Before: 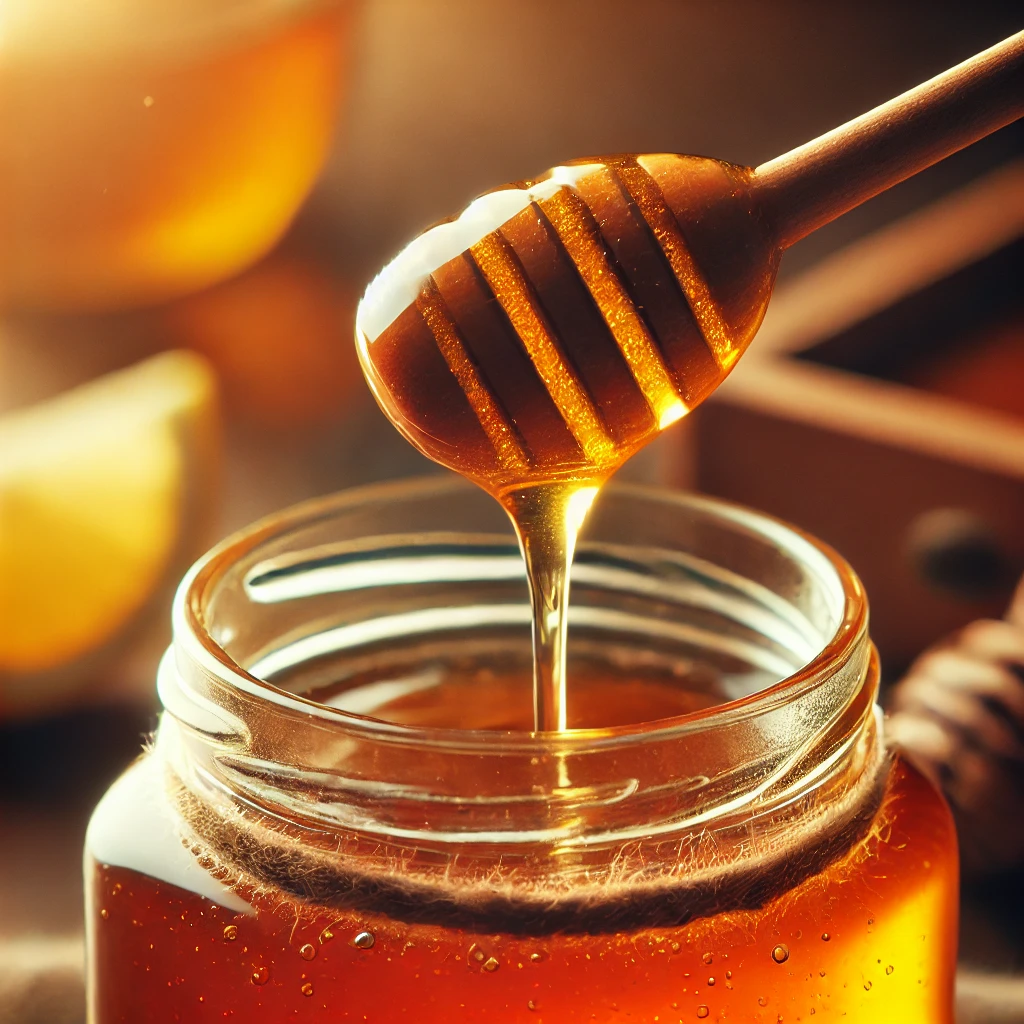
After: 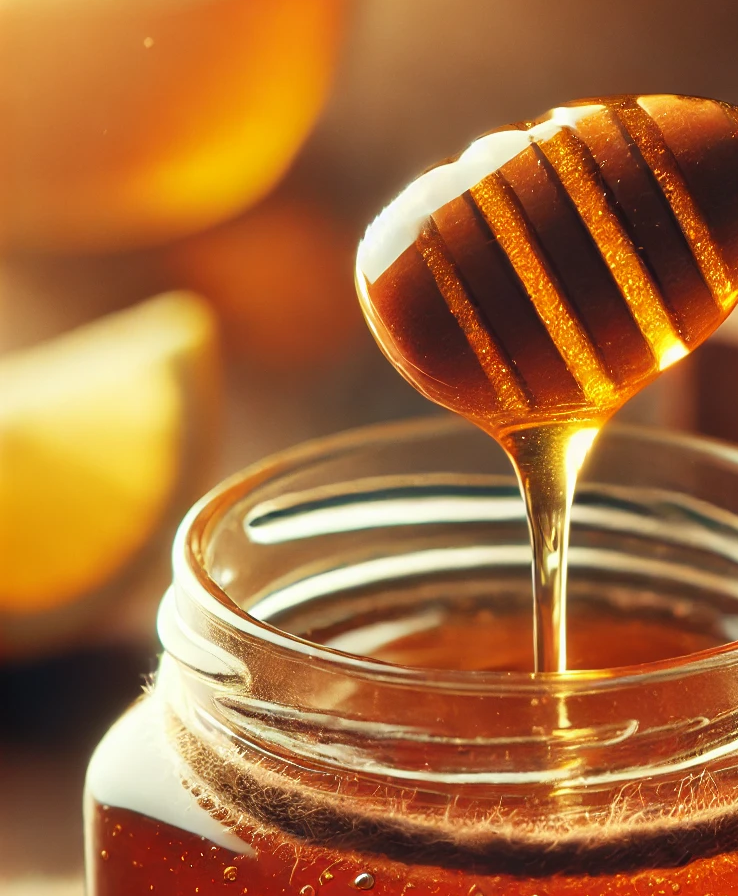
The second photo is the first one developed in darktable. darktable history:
crop: top 5.803%, right 27.864%, bottom 5.804%
